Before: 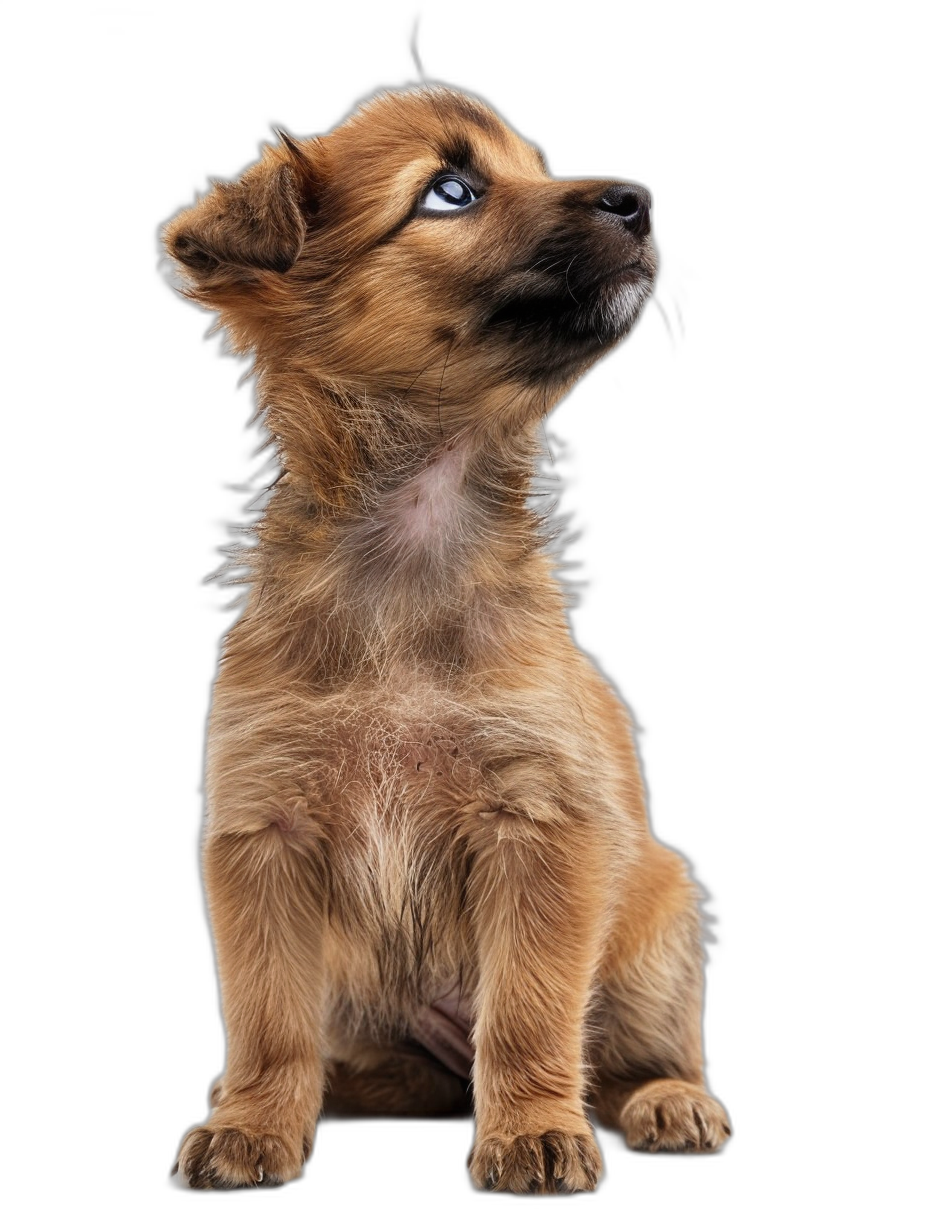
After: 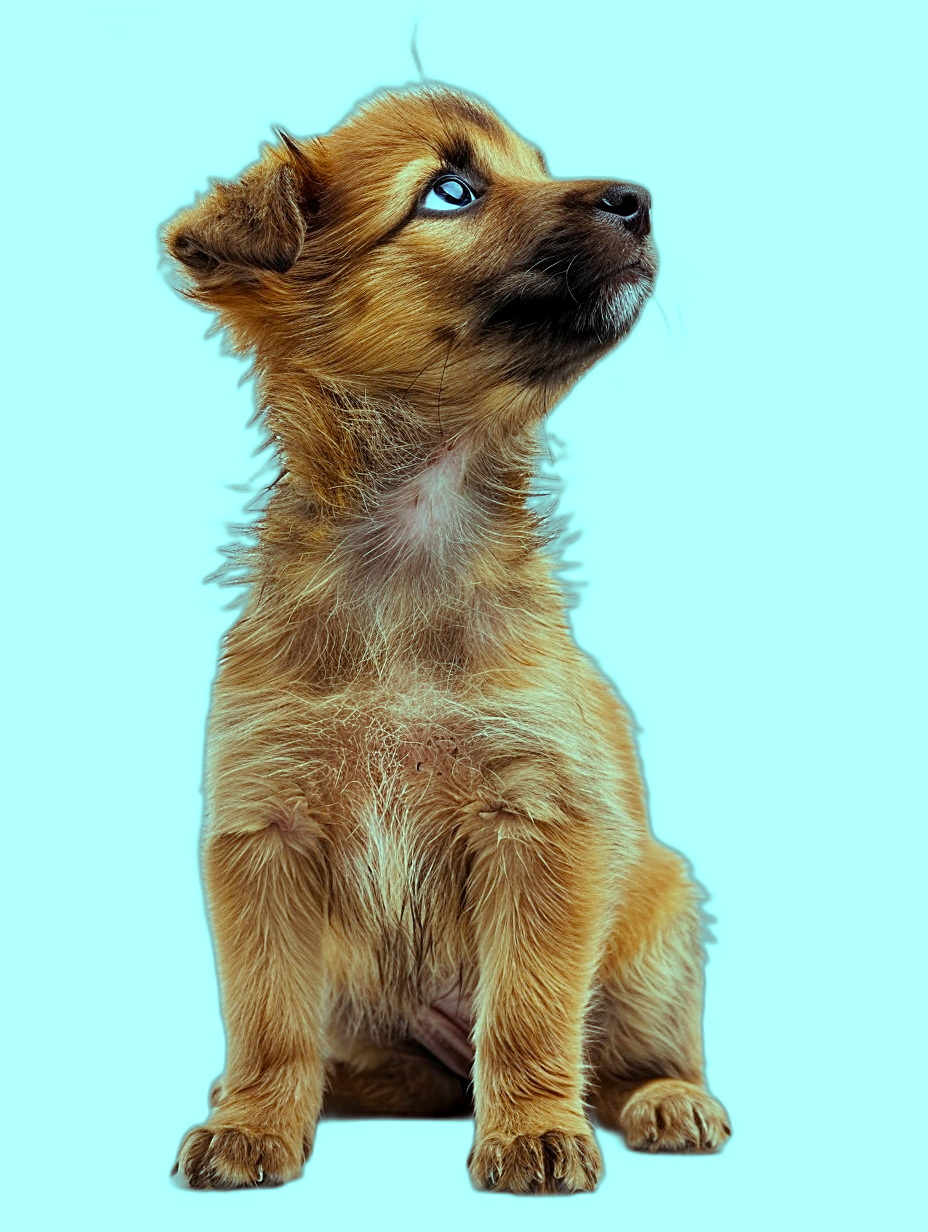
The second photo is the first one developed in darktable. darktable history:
sharpen: on, module defaults
exposure: black level correction 0.001, compensate exposure bias true, compensate highlight preservation false
color balance rgb: shadows lift › chroma 2.027%, shadows lift › hue 249.44°, highlights gain › chroma 5.392%, highlights gain › hue 196.23°, perceptual saturation grading › global saturation 31.181%
